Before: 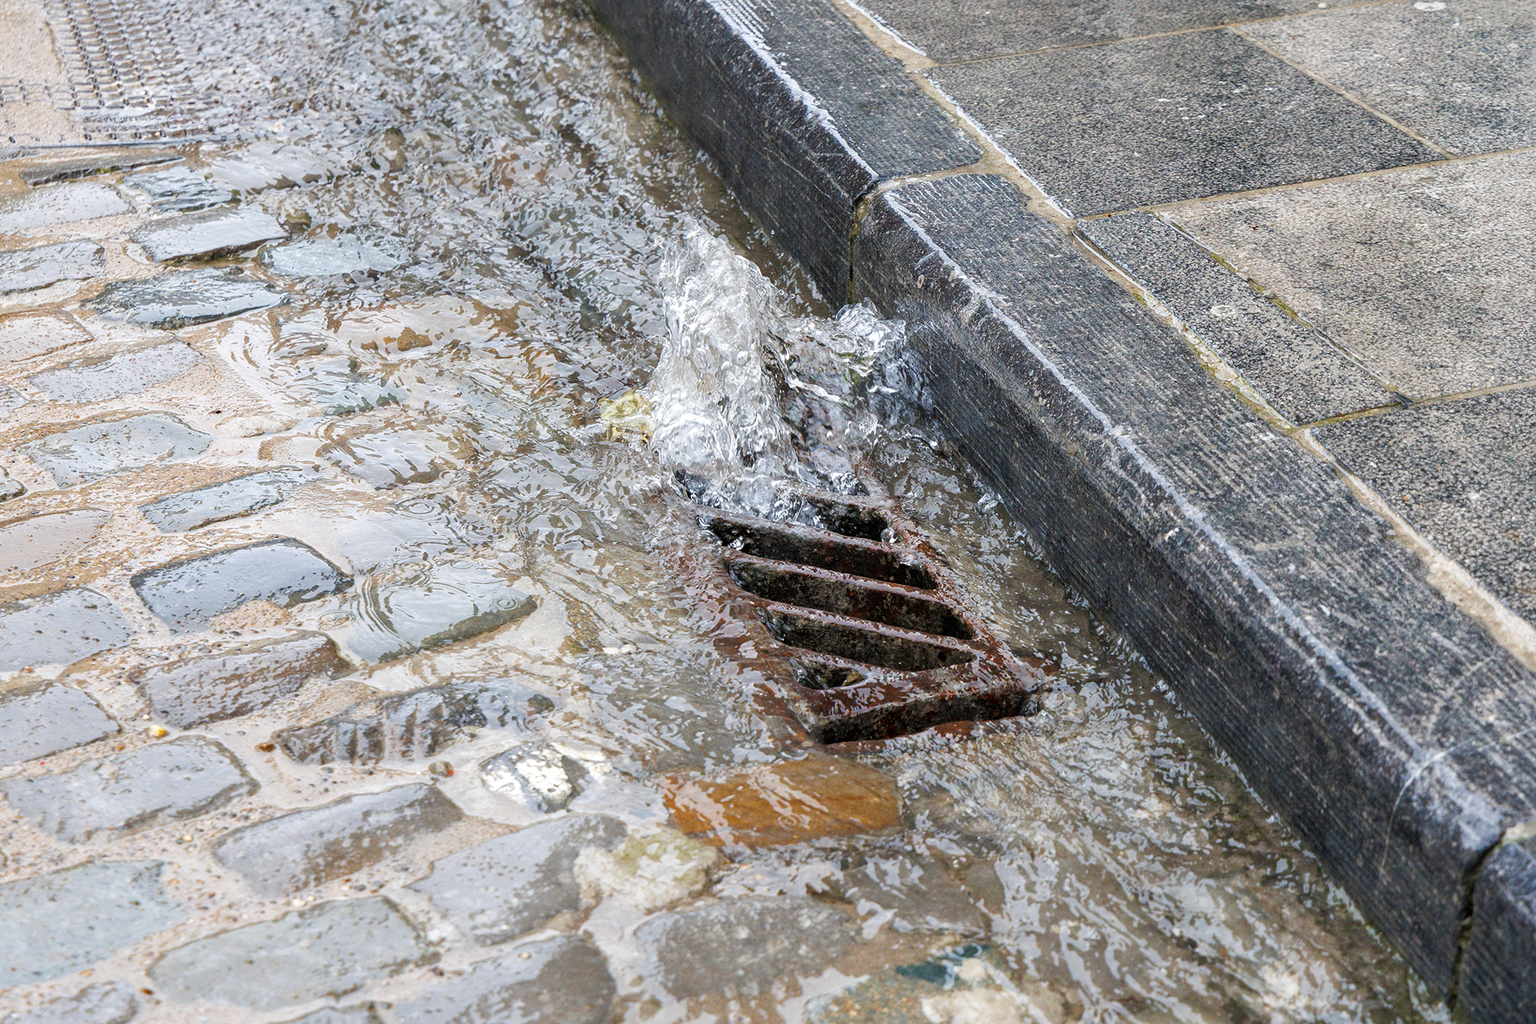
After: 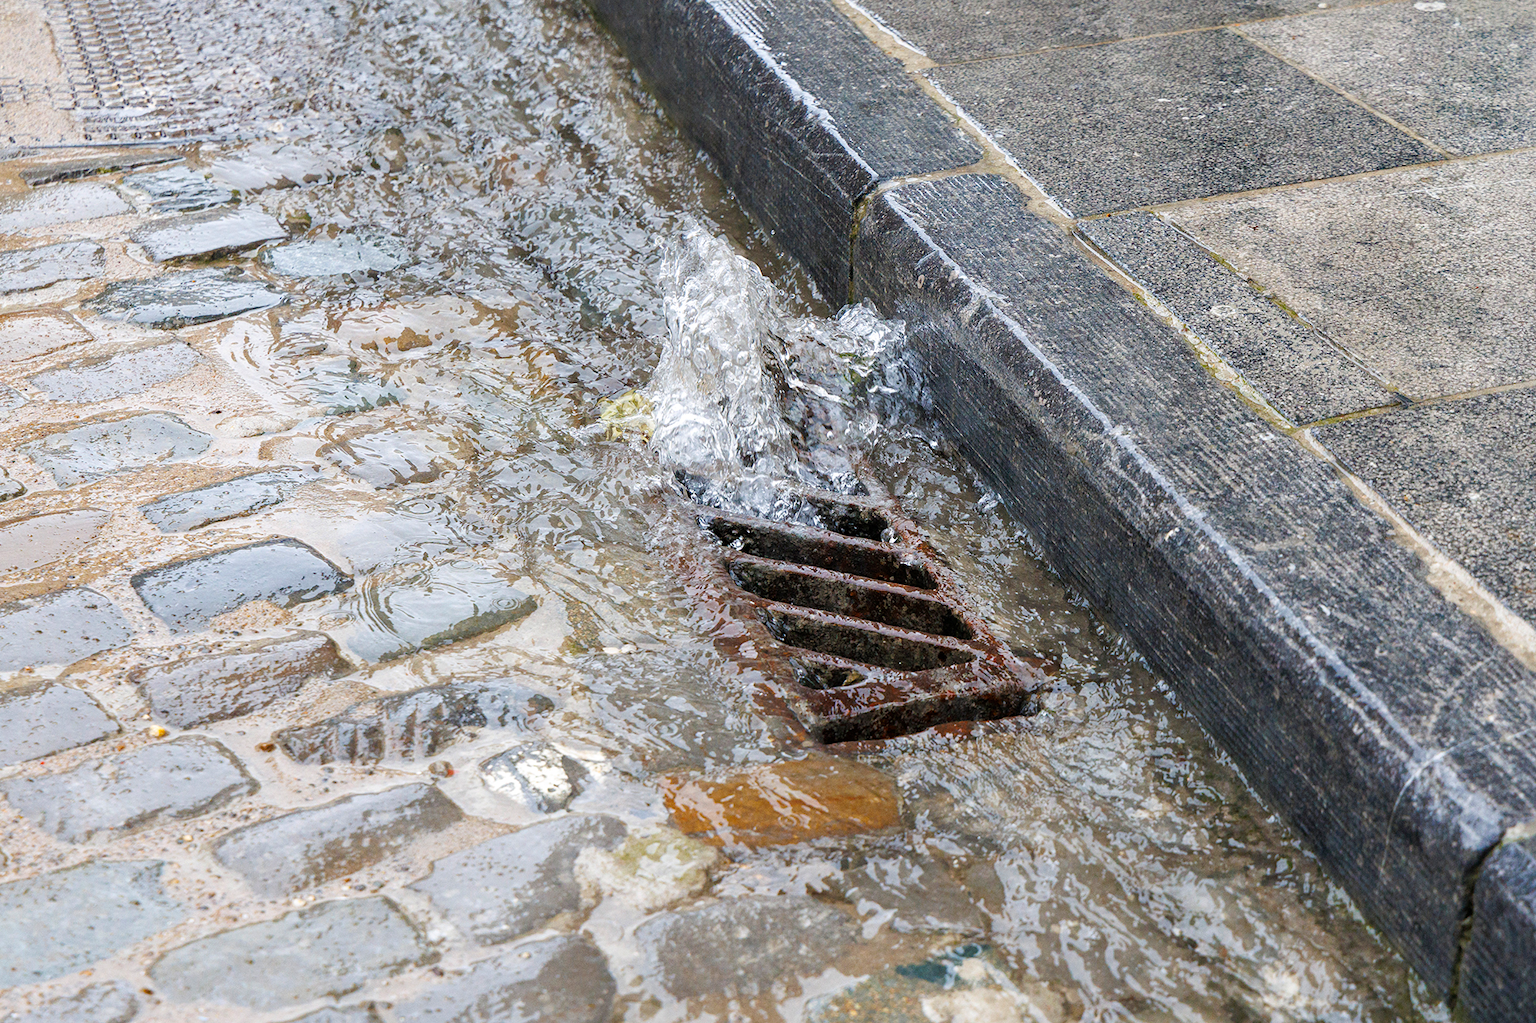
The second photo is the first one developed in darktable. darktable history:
contrast brightness saturation: saturation 0.13
exposure: compensate exposure bias true, compensate highlight preservation false
